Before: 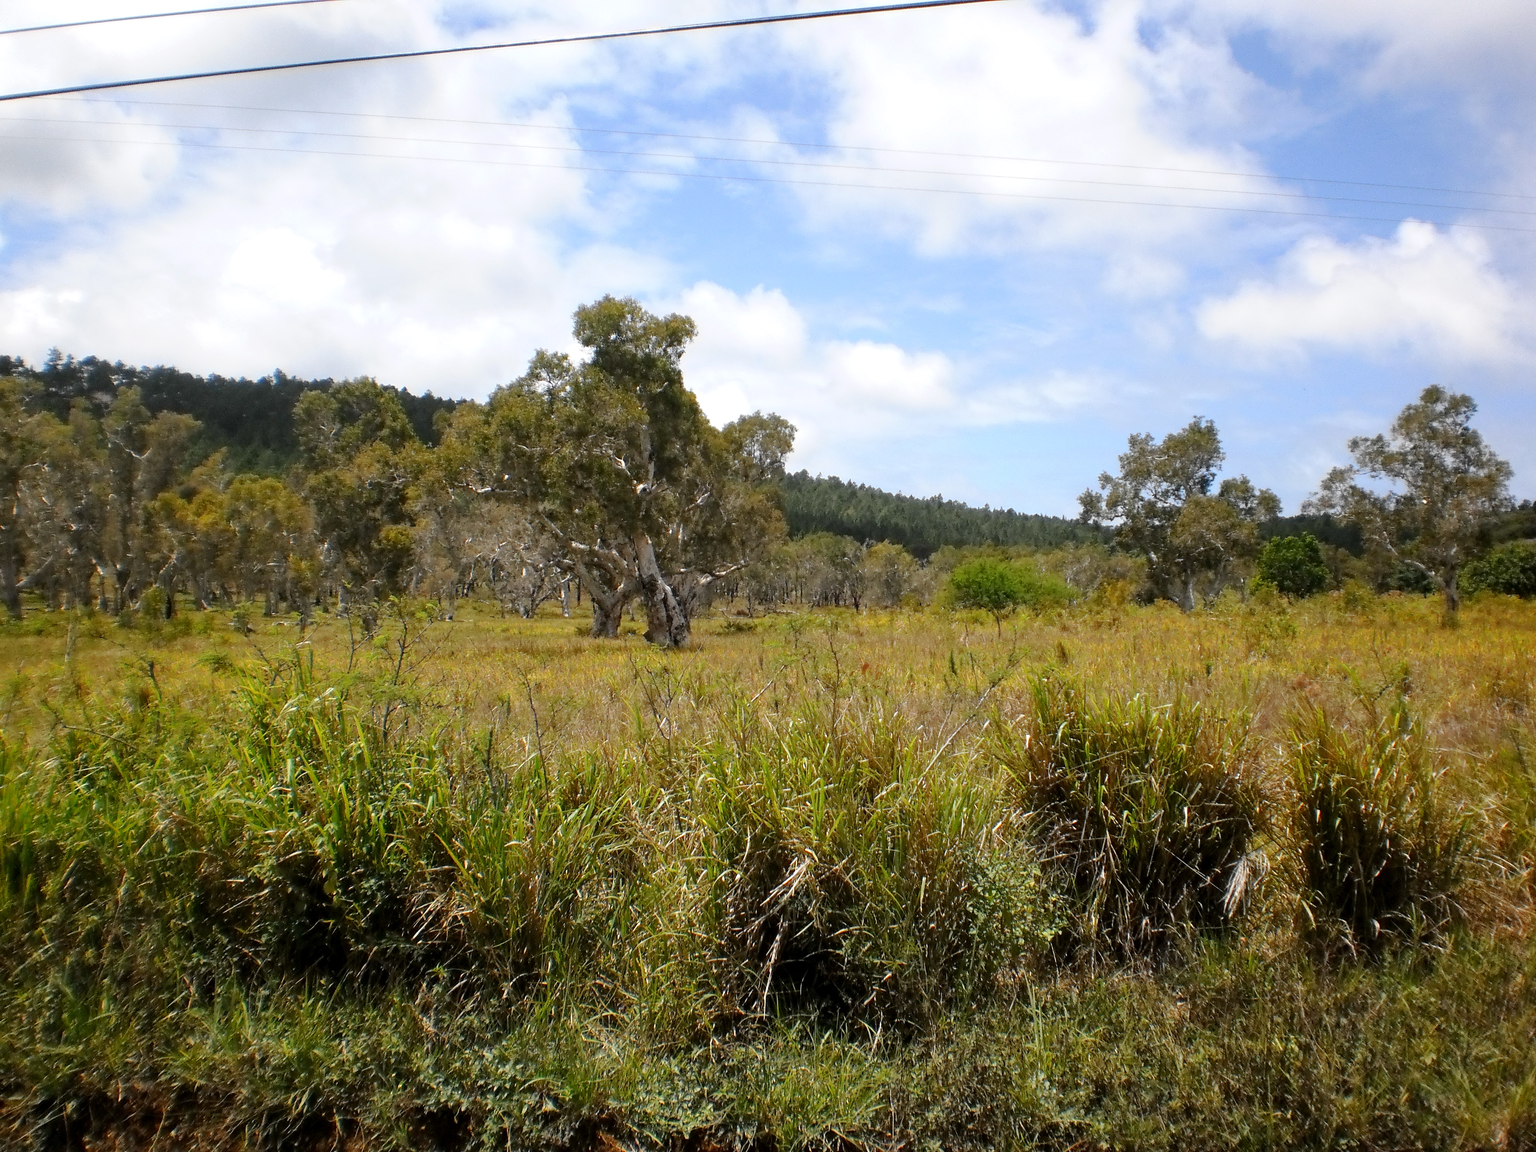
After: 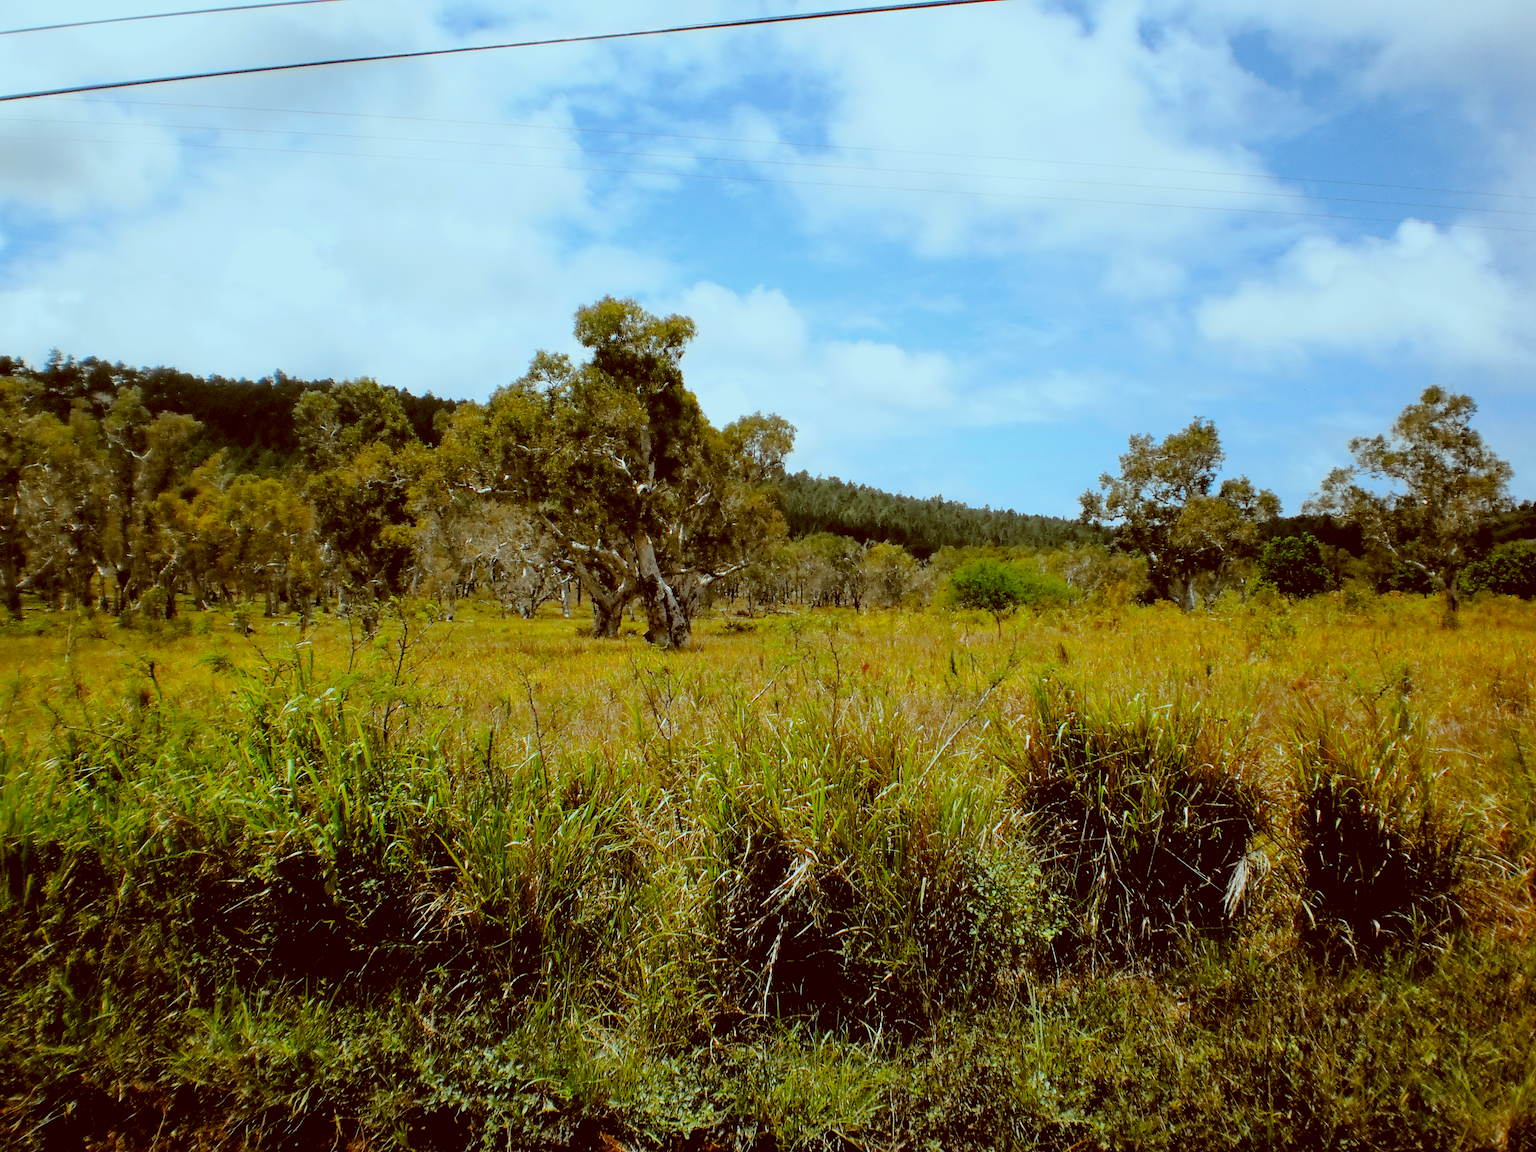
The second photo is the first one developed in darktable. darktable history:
filmic rgb: black relative exposure -7.75 EV, white relative exposure 4.4 EV, threshold 3 EV, target black luminance 0%, hardness 3.76, latitude 50.51%, contrast 1.074, highlights saturation mix 10%, shadows ↔ highlights balance -0.22%, color science v4 (2020), enable highlight reconstruction true
color correction: highlights a* -14.62, highlights b* -16.22, shadows a* 10.12, shadows b* 29.4
